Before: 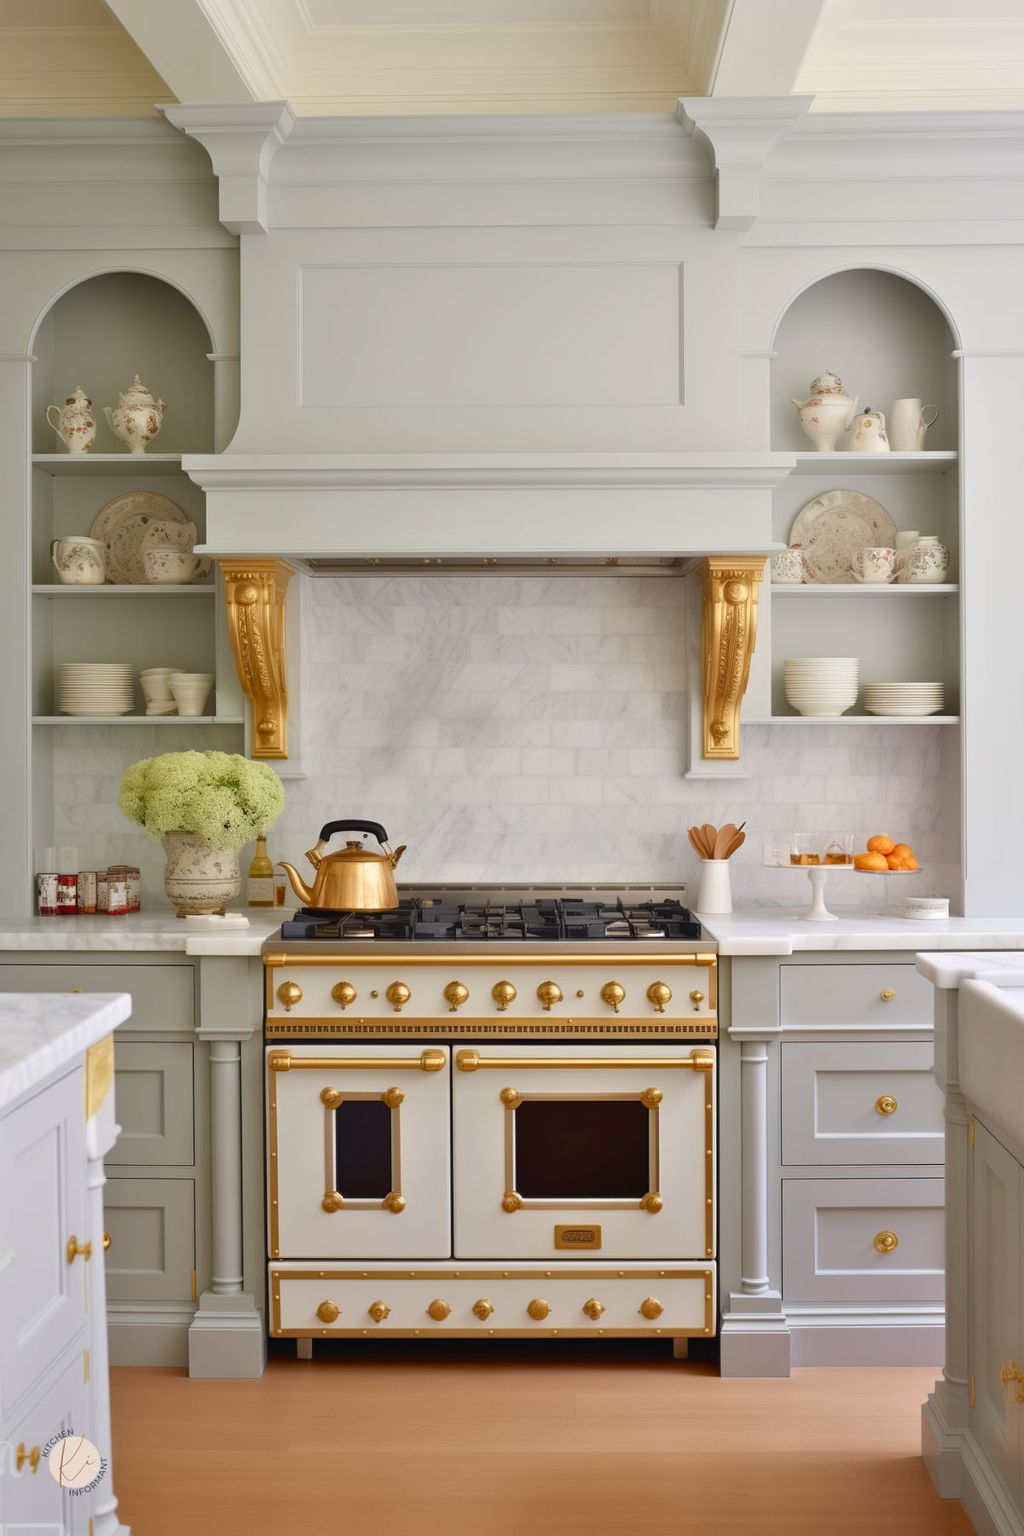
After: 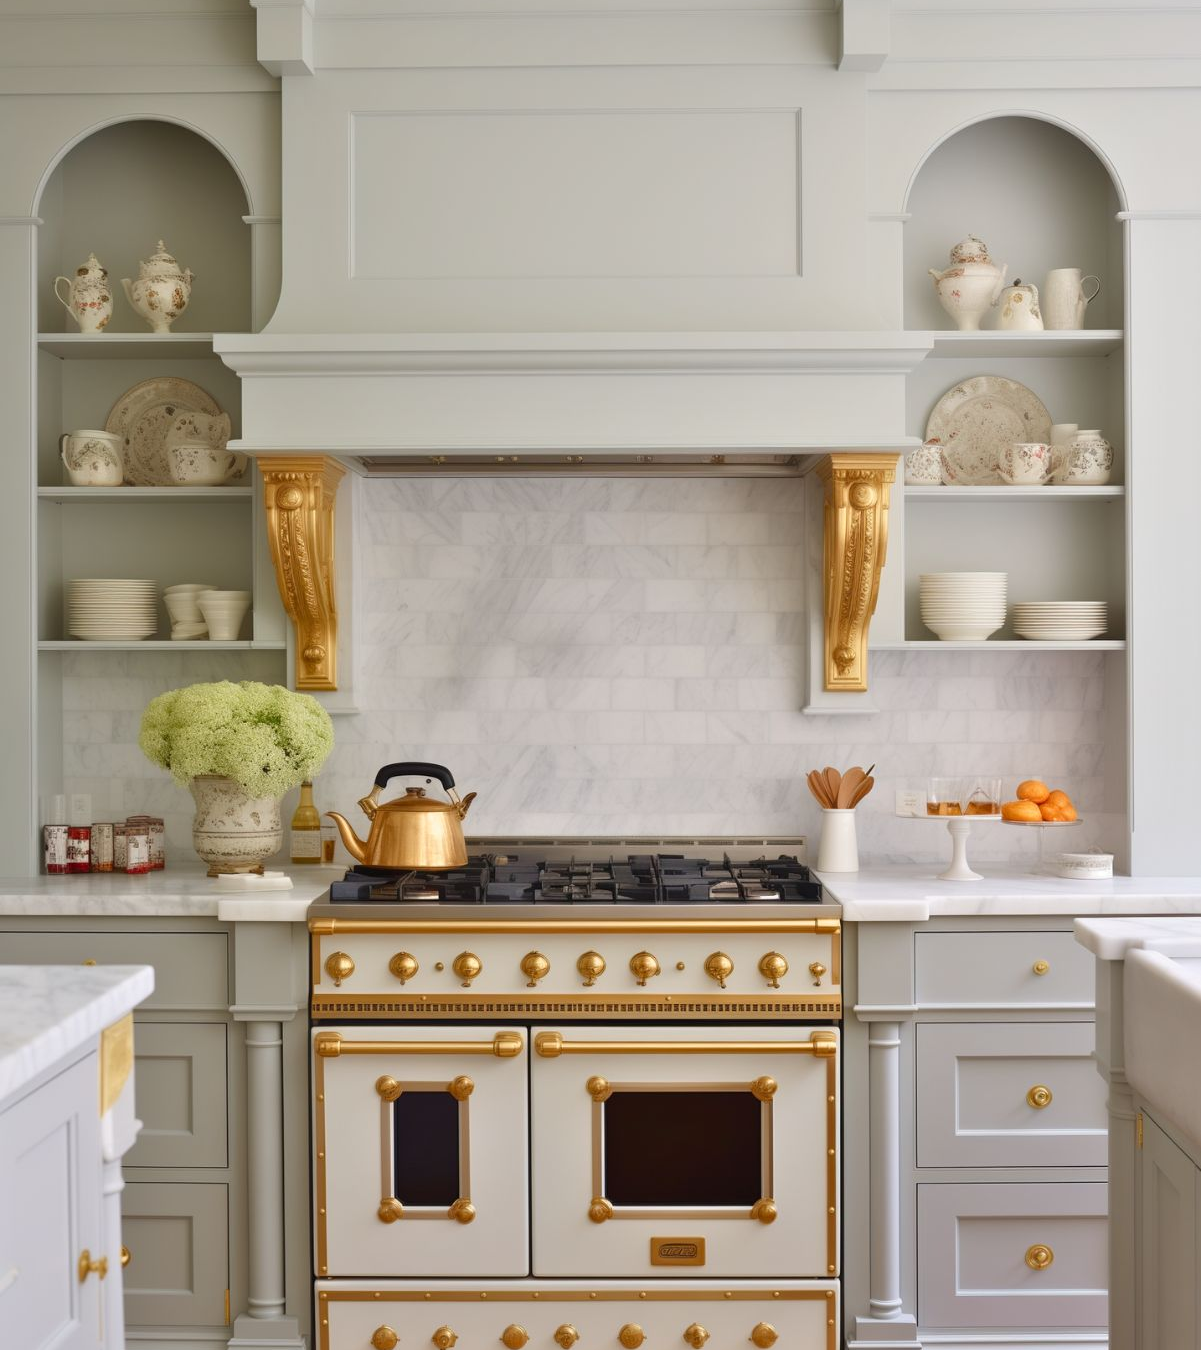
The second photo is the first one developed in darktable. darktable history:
crop: top 11.061%, bottom 13.937%
